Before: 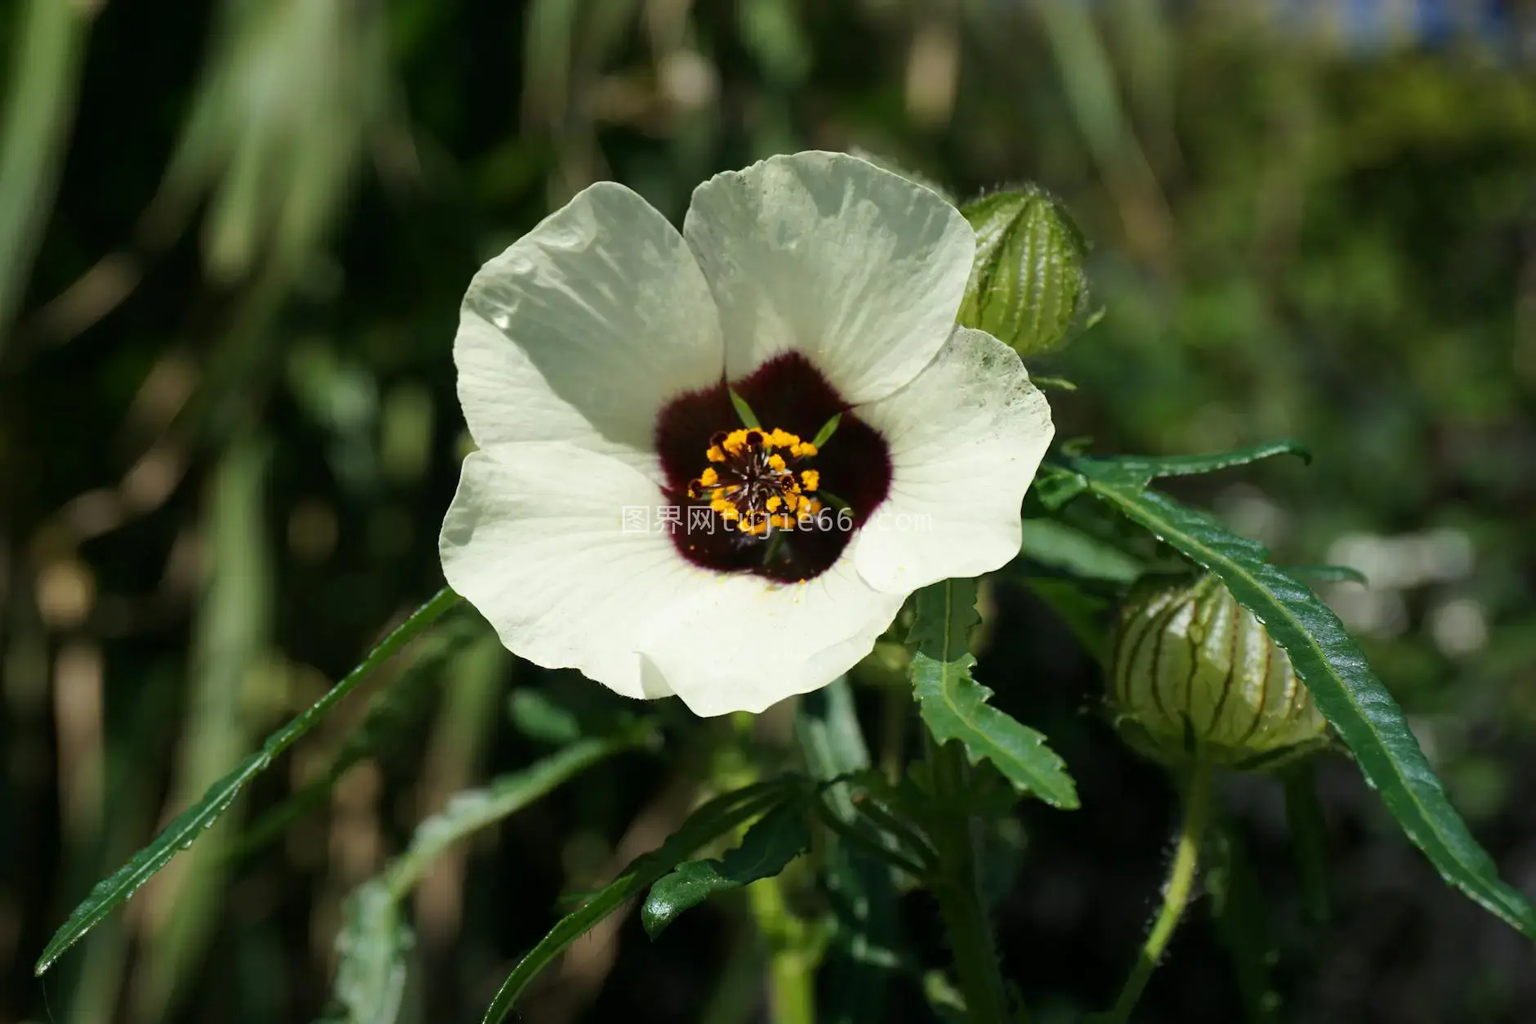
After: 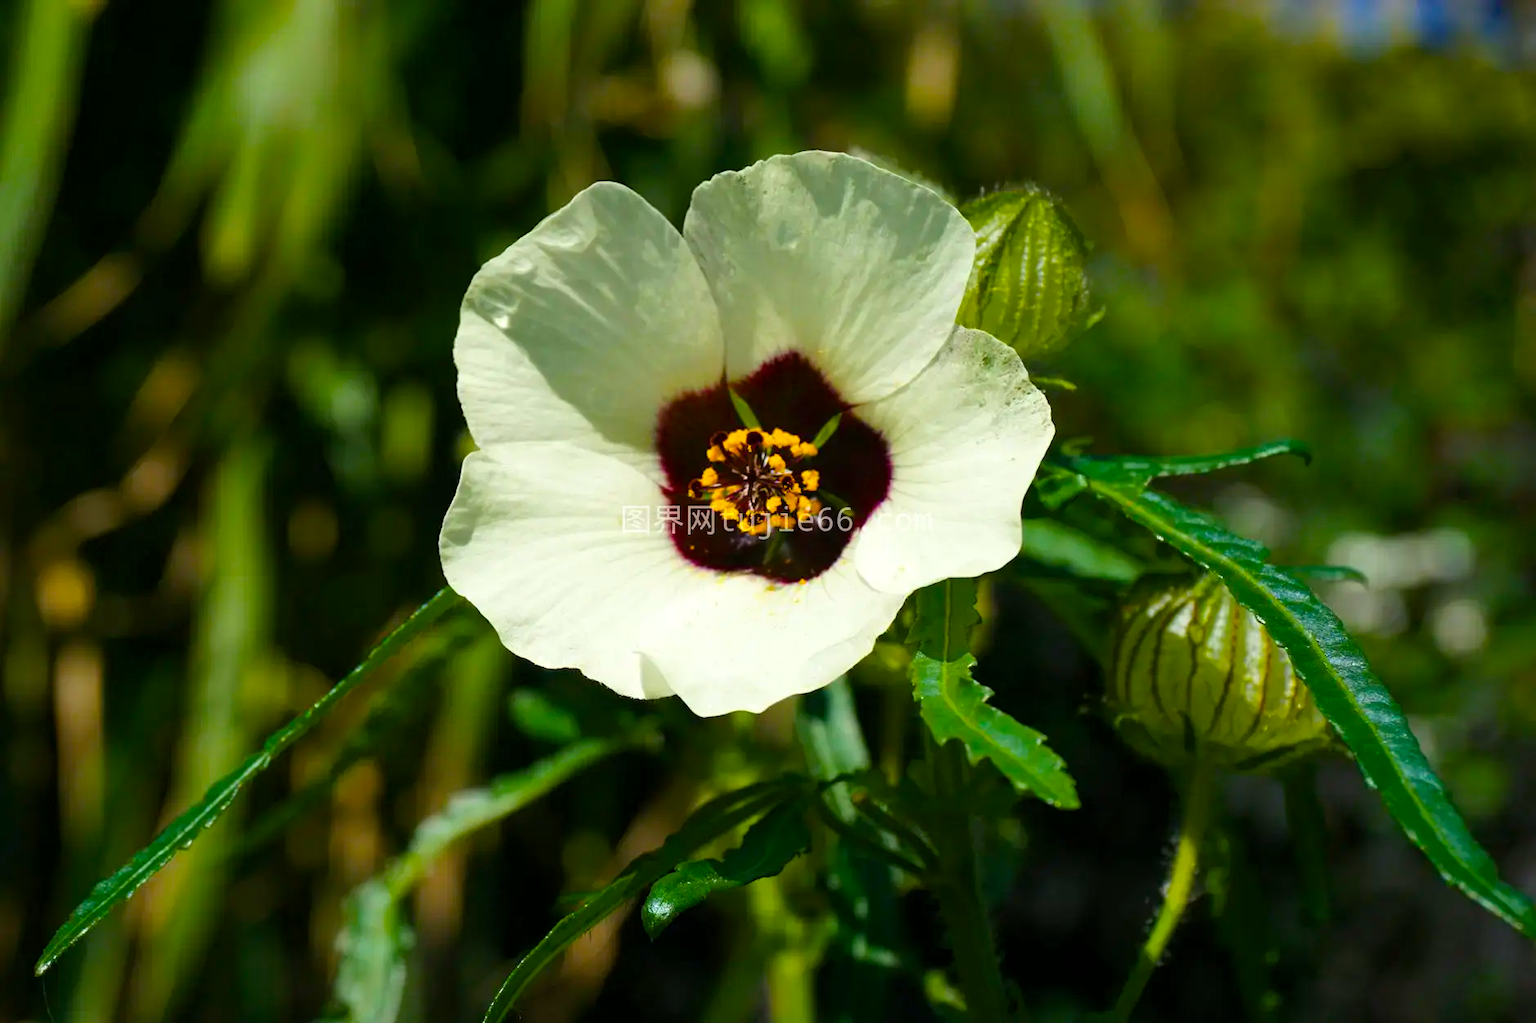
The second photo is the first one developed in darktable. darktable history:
exposure: exposure 0.125 EV, compensate highlight preservation false
color balance rgb: shadows fall-off 298.804%, white fulcrum 2 EV, highlights fall-off 298.718%, perceptual saturation grading › global saturation 20%, perceptual saturation grading › highlights -25.859%, perceptual saturation grading › shadows 50.282%, mask middle-gray fulcrum 99.509%, global vibrance 18.873%, contrast gray fulcrum 38.353%
